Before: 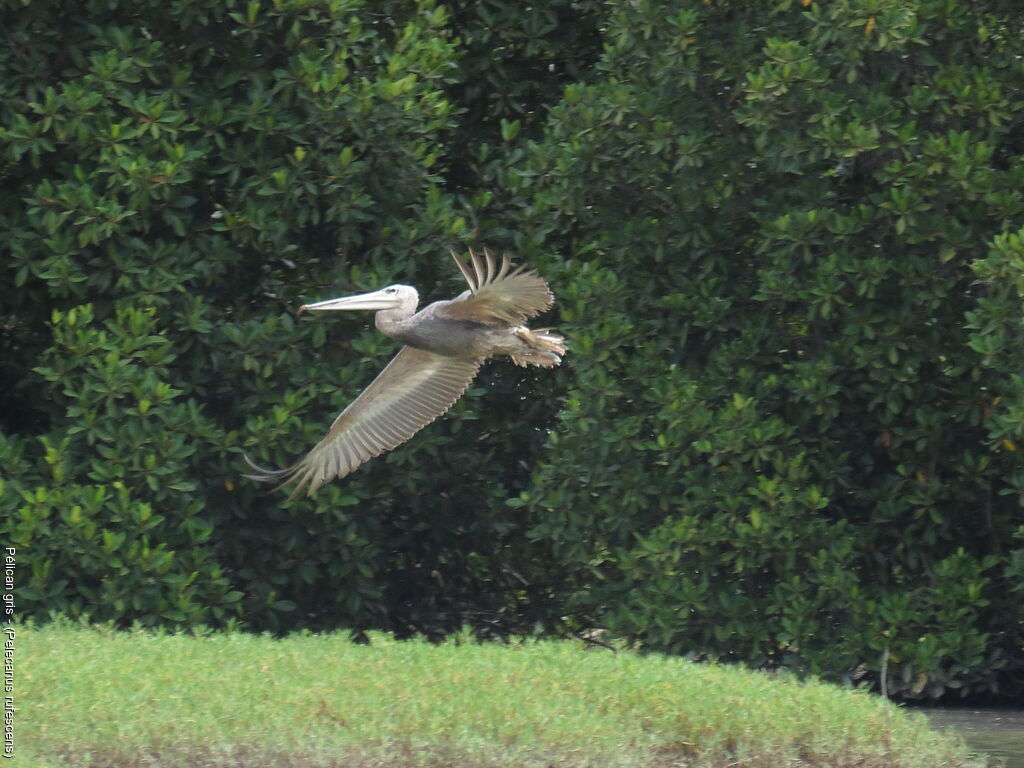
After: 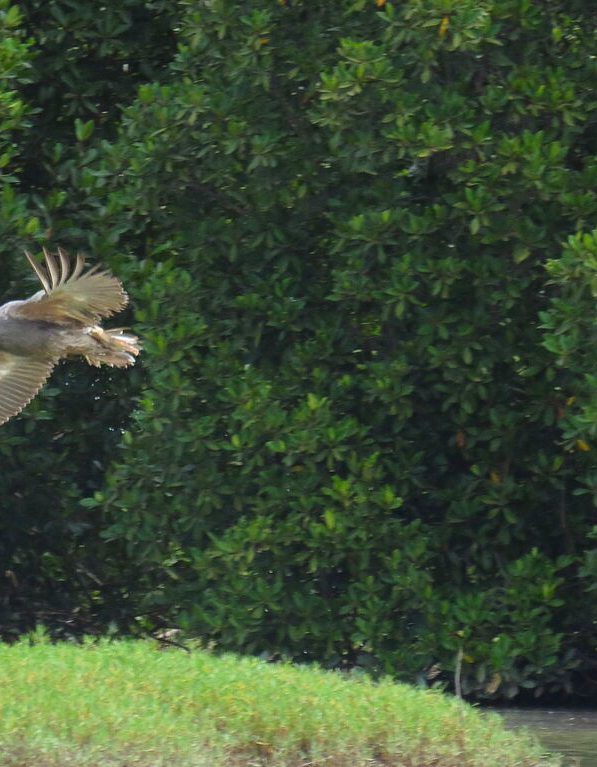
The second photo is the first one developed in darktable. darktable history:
contrast brightness saturation: contrast 0.085, saturation 0.27
crop: left 41.636%
